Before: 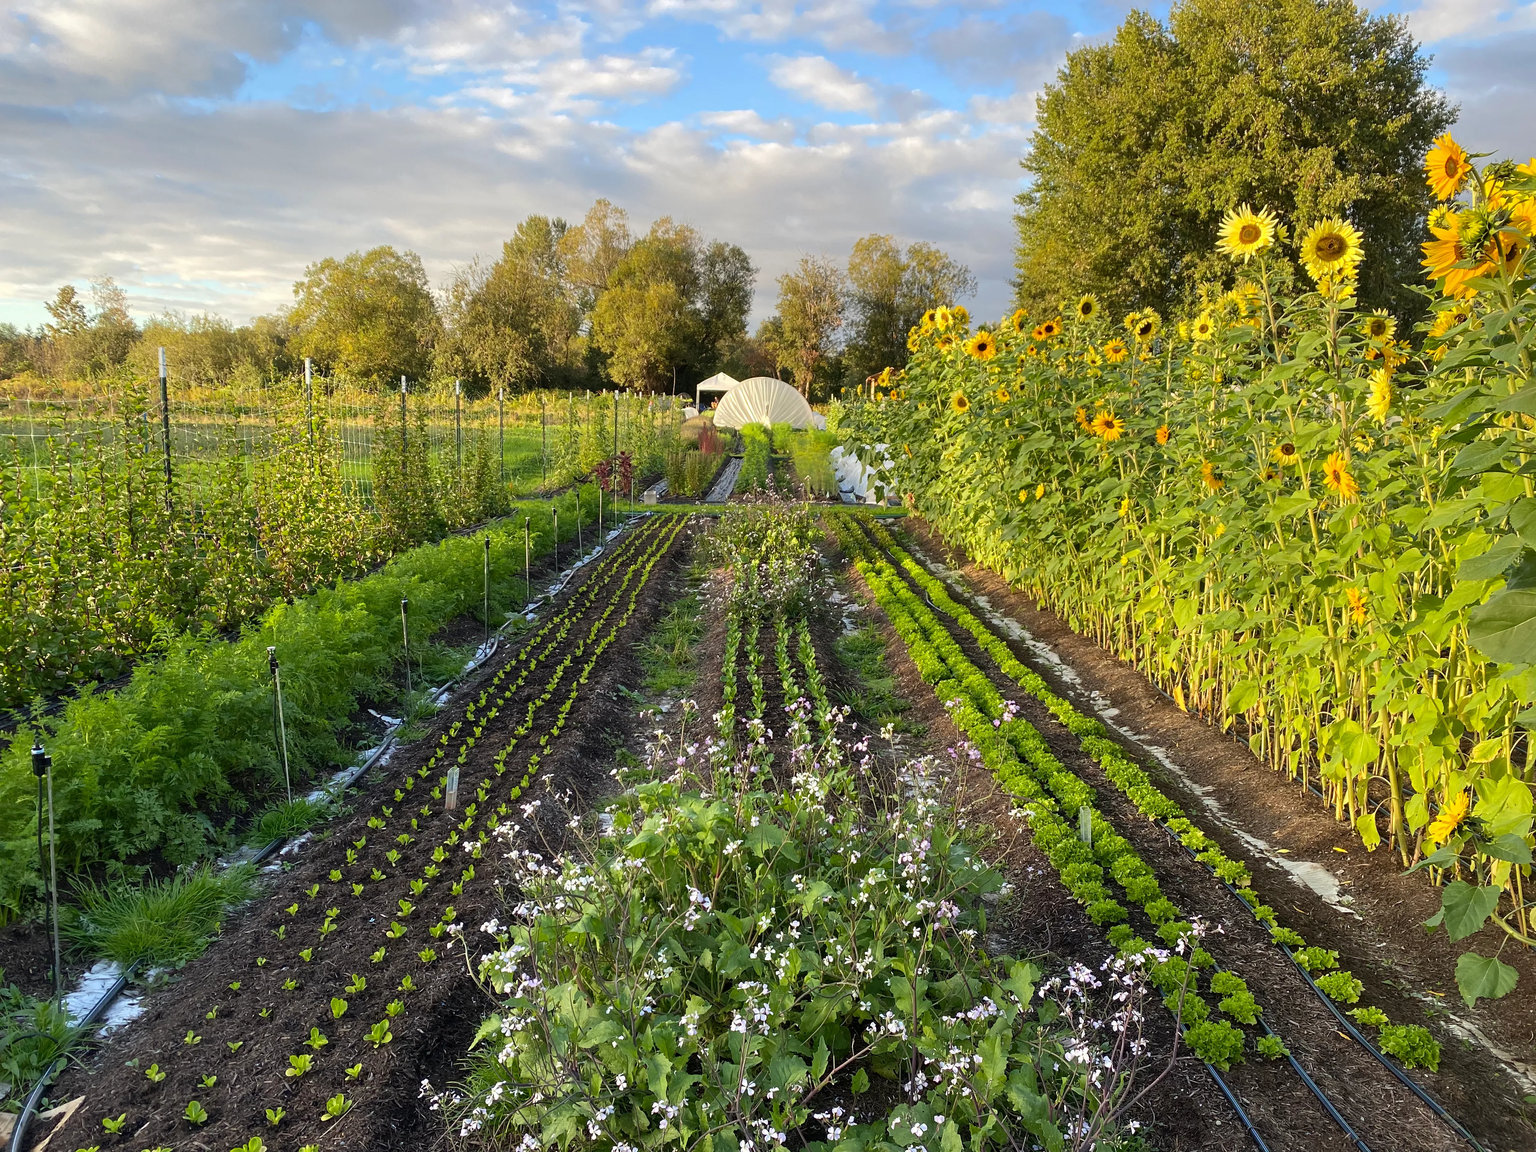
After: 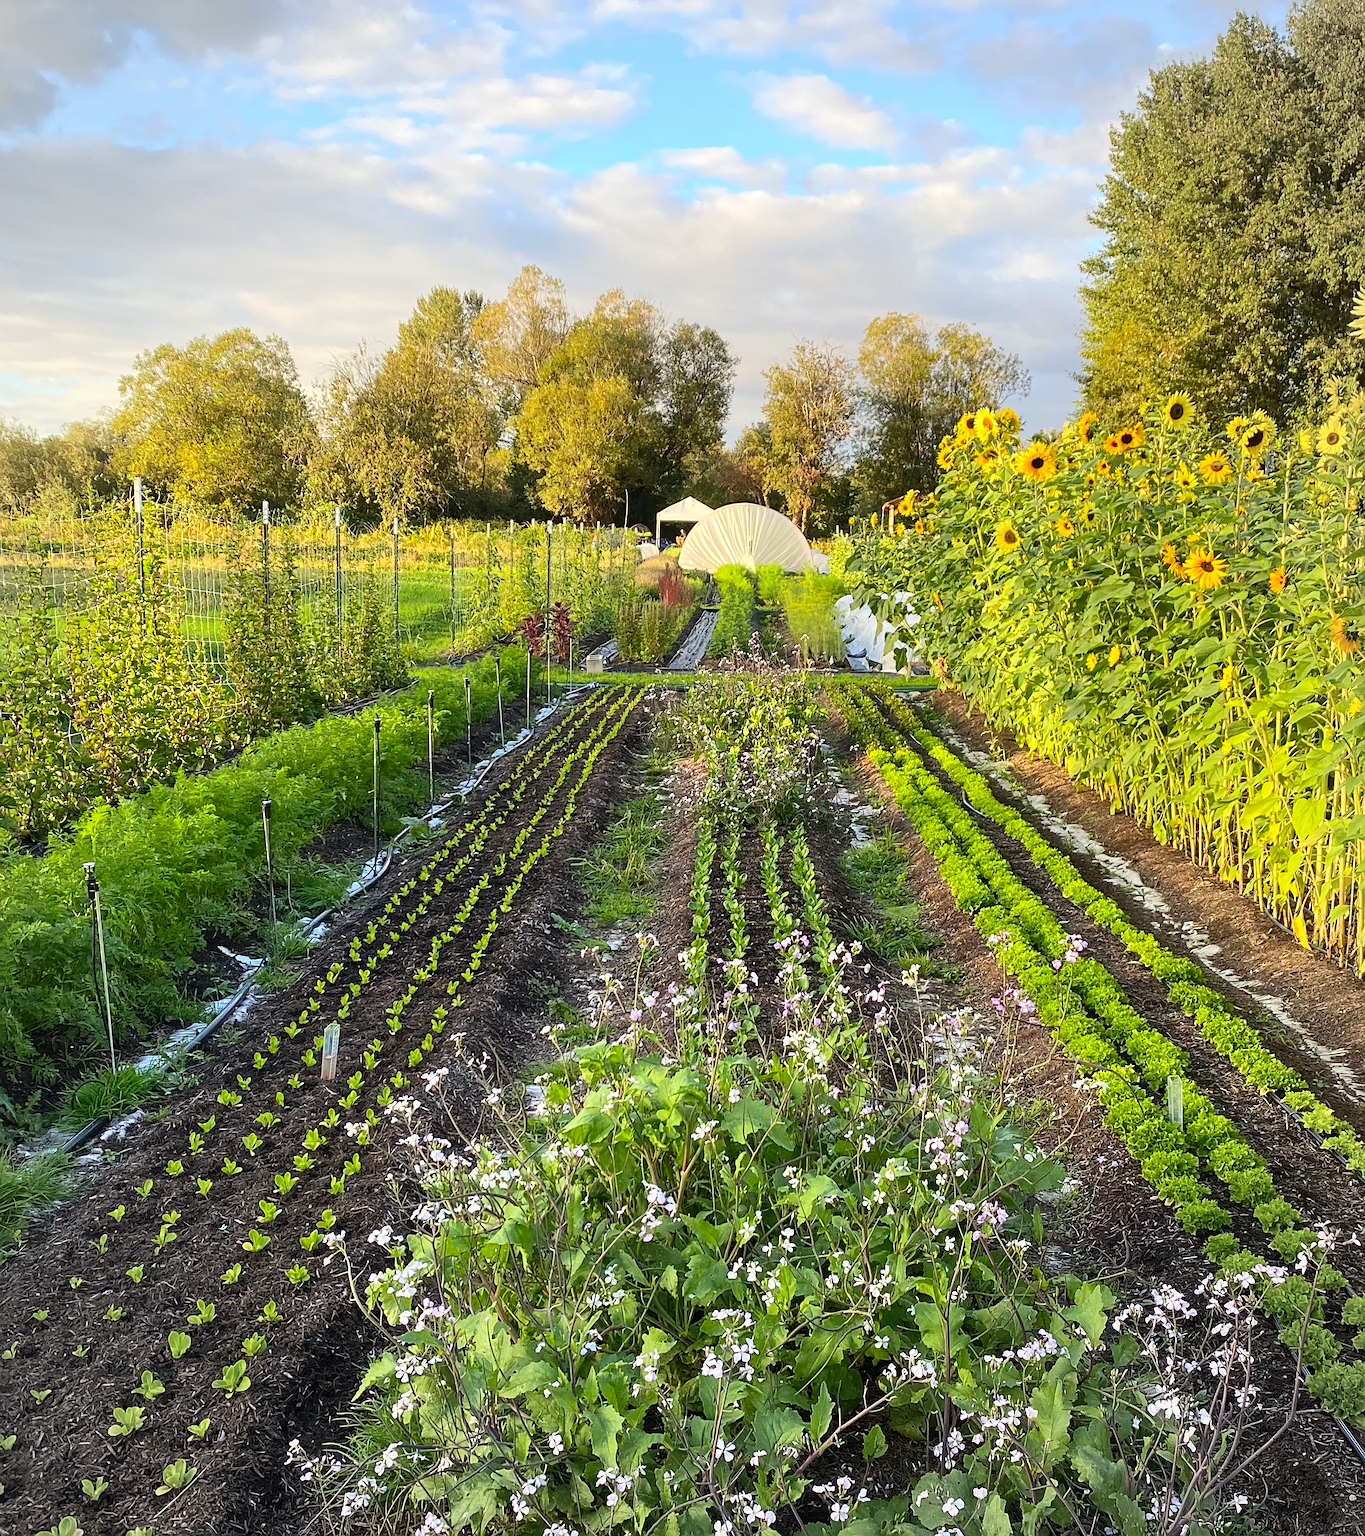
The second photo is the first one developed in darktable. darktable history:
crop and rotate: left 13.342%, right 19.991%
sharpen: on, module defaults
contrast brightness saturation: contrast 0.2, brightness 0.16, saturation 0.22
vignetting: brightness -0.167
